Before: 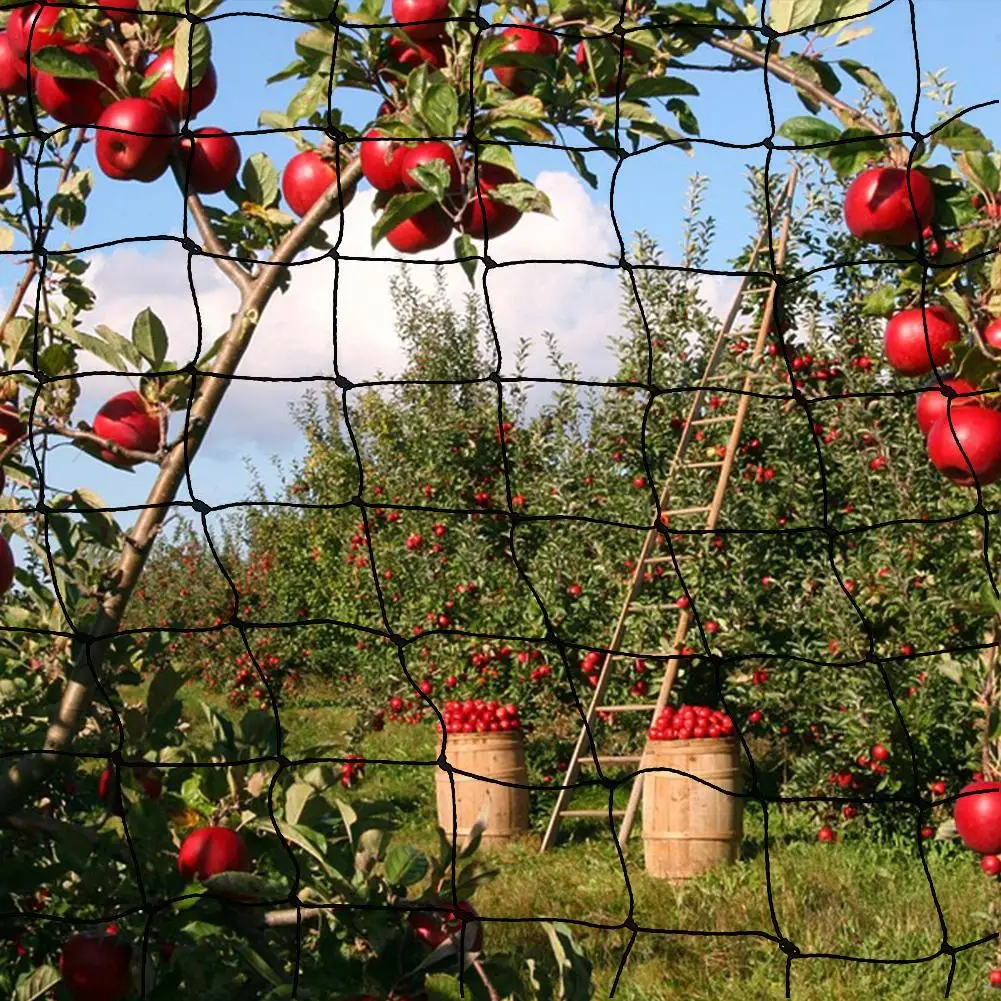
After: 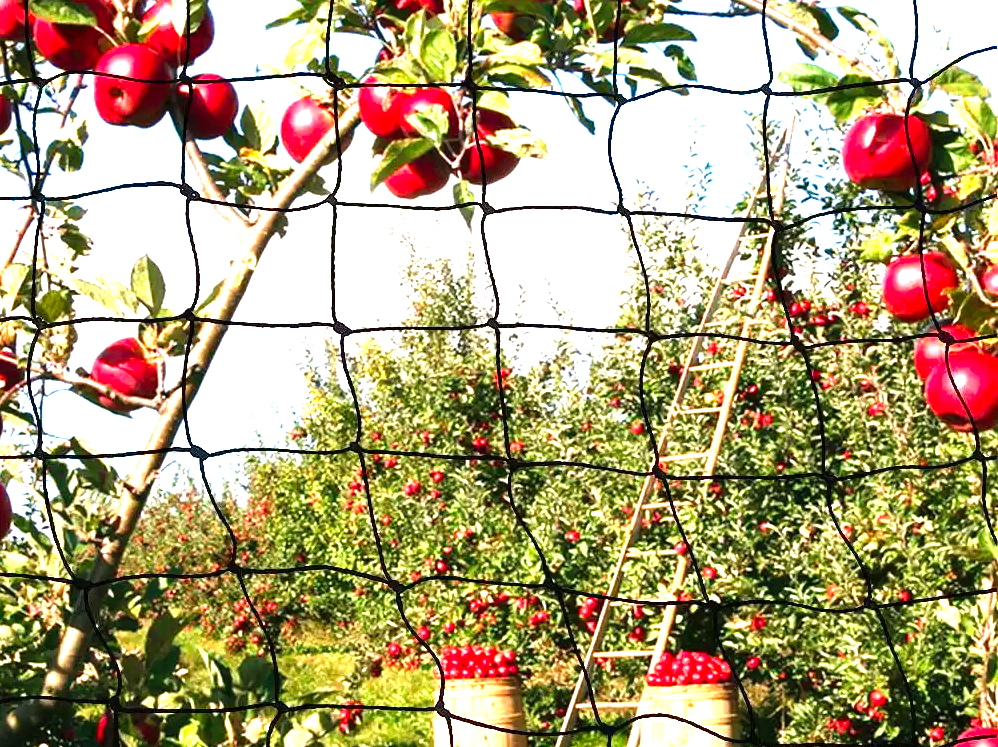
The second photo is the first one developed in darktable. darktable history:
crop: left 0.299%, top 5.47%, bottom 19.827%
levels: levels [0, 0.281, 0.562]
